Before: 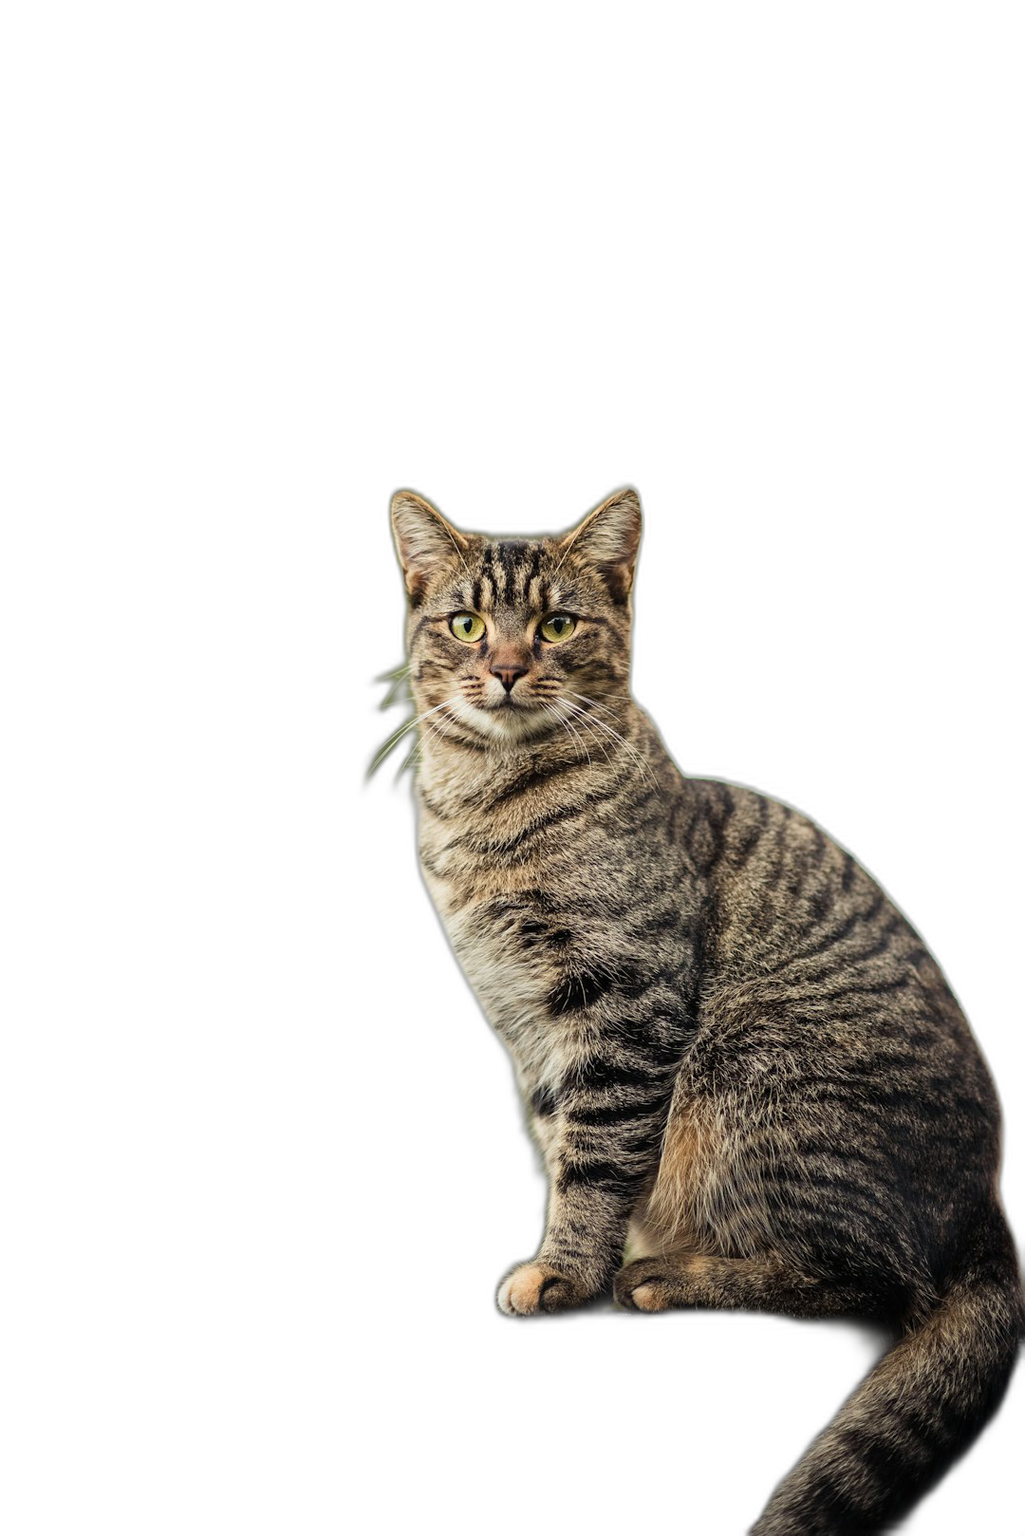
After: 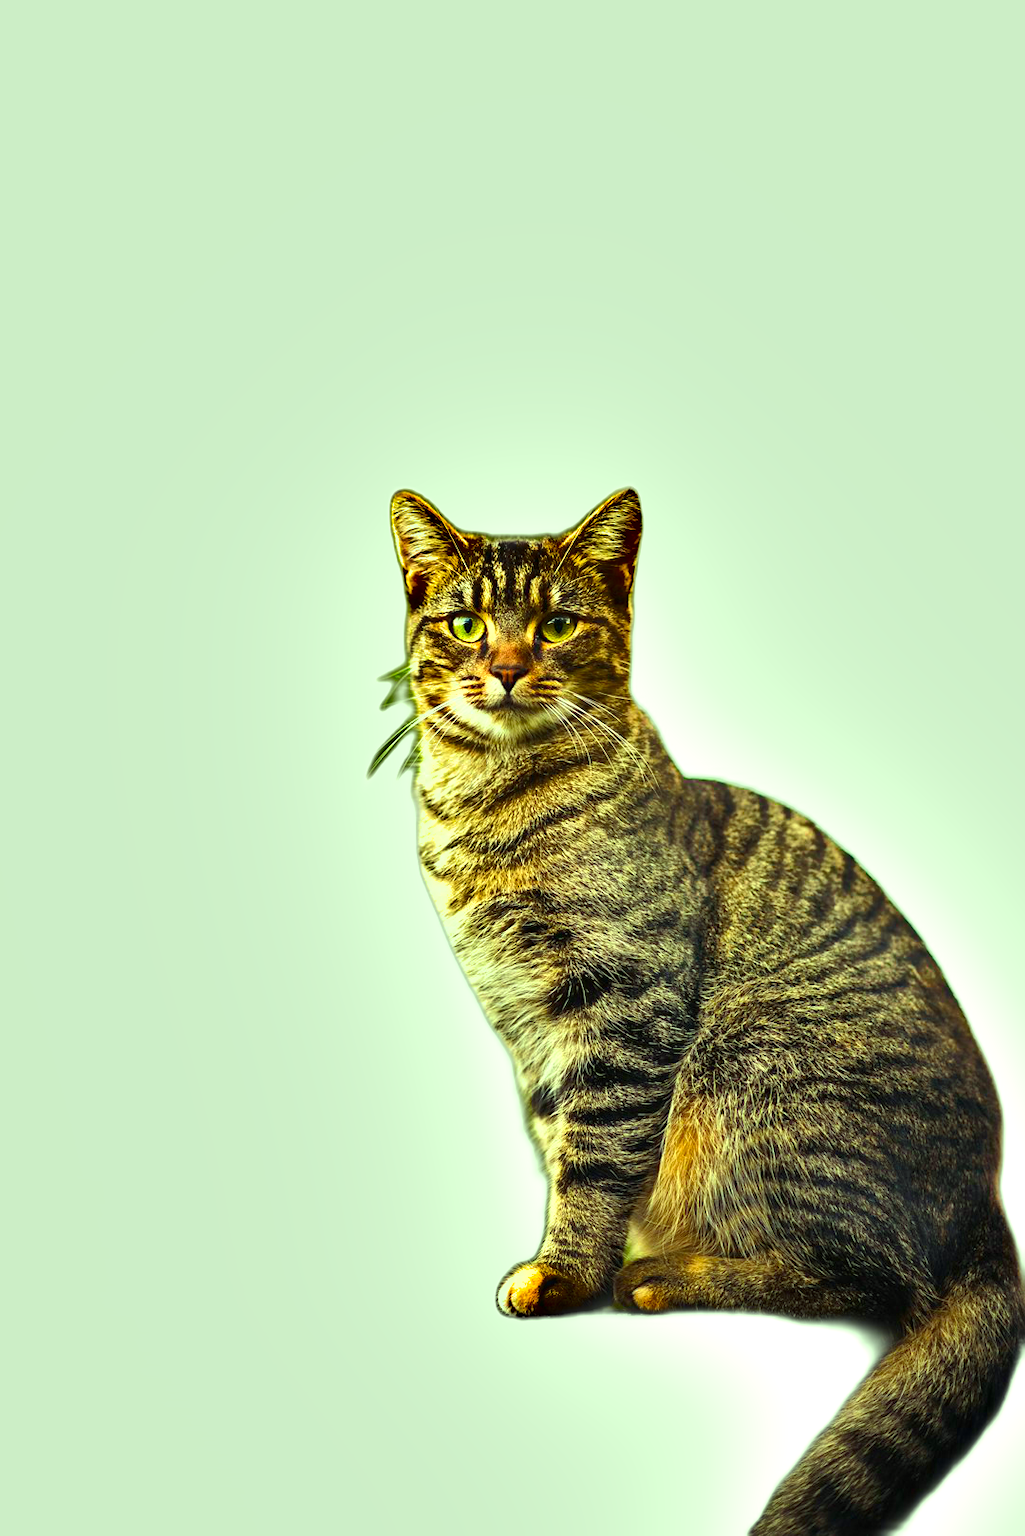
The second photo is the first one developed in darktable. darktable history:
color correction: highlights a* -10.77, highlights b* 9.8, saturation 1.72
shadows and highlights: soften with gaussian
contrast brightness saturation: contrast -0.02, brightness -0.01, saturation 0.03
exposure: exposure 0.766 EV, compensate highlight preservation false
